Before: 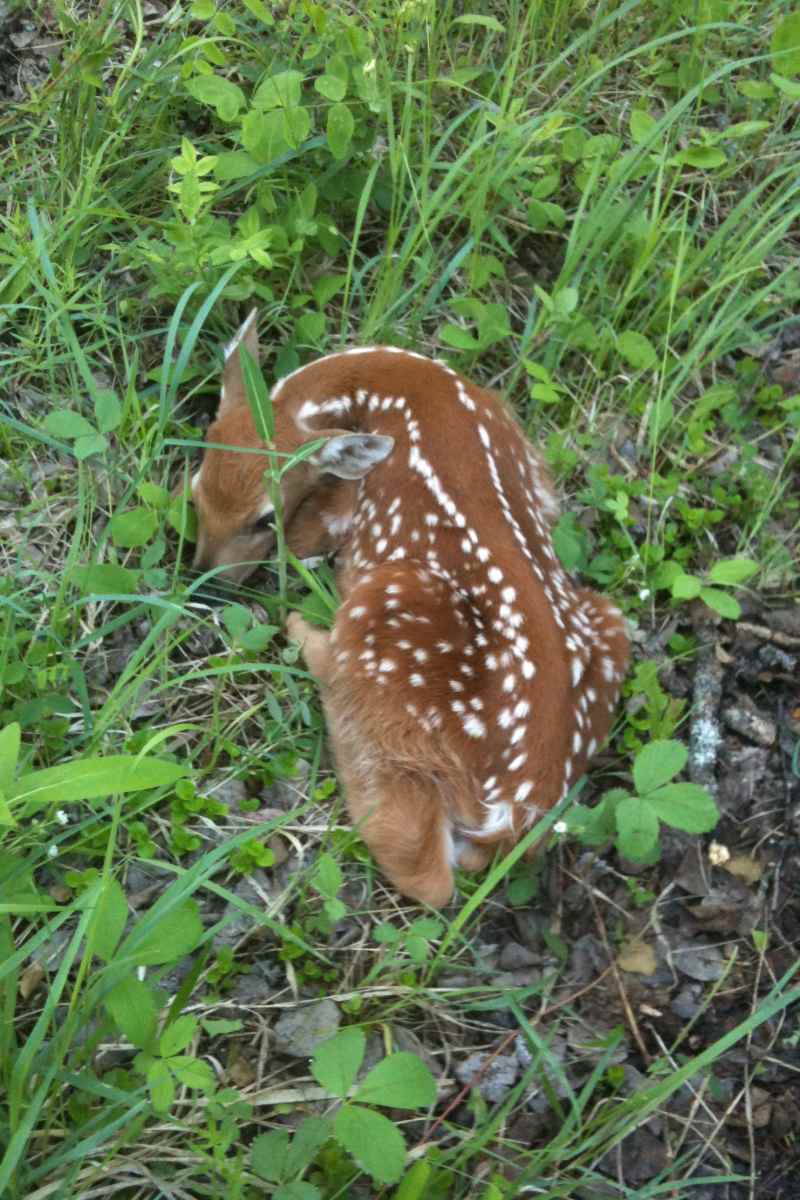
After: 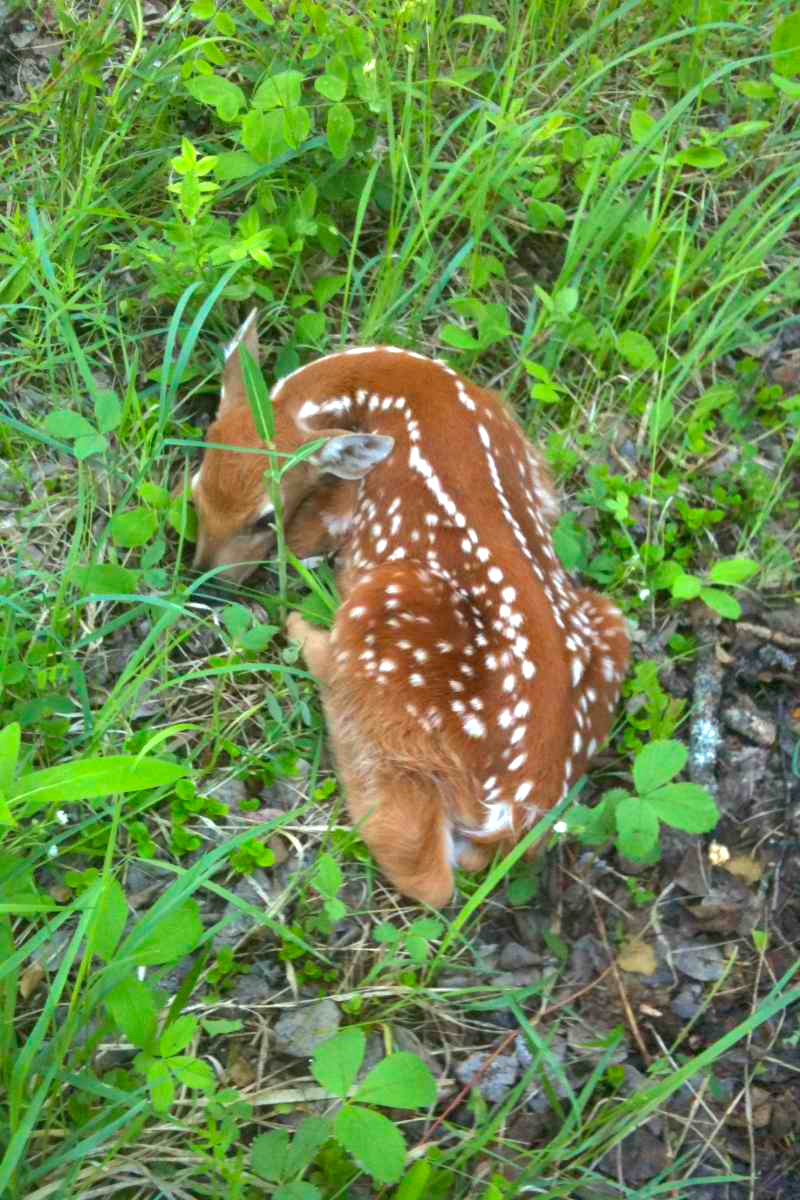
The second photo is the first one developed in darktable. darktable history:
color zones: curves: ch0 [(0, 0.613) (0.01, 0.613) (0.245, 0.448) (0.498, 0.529) (0.642, 0.665) (0.879, 0.777) (0.99, 0.613)]; ch1 [(0, 0) (0.143, 0) (0.286, 0) (0.429, 0) (0.571, 0) (0.714, 0) (0.857, 0)], mix -131.09%
exposure: black level correction 0.001, exposure 0.5 EV, compensate exposure bias true, compensate highlight preservation false
shadows and highlights: on, module defaults
